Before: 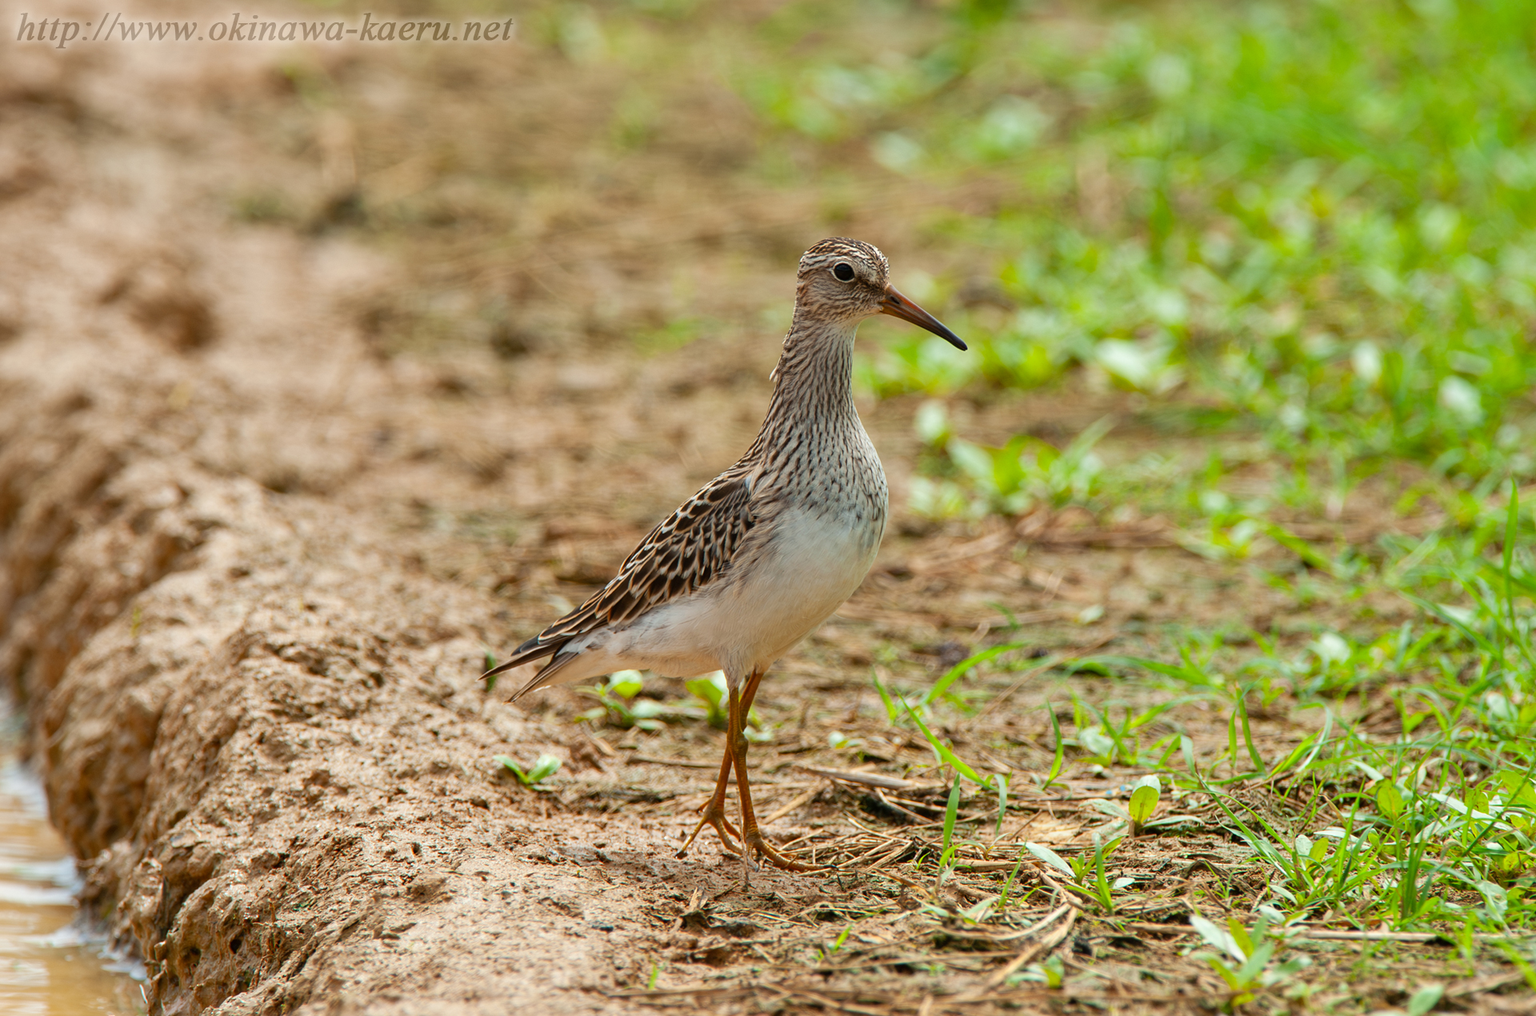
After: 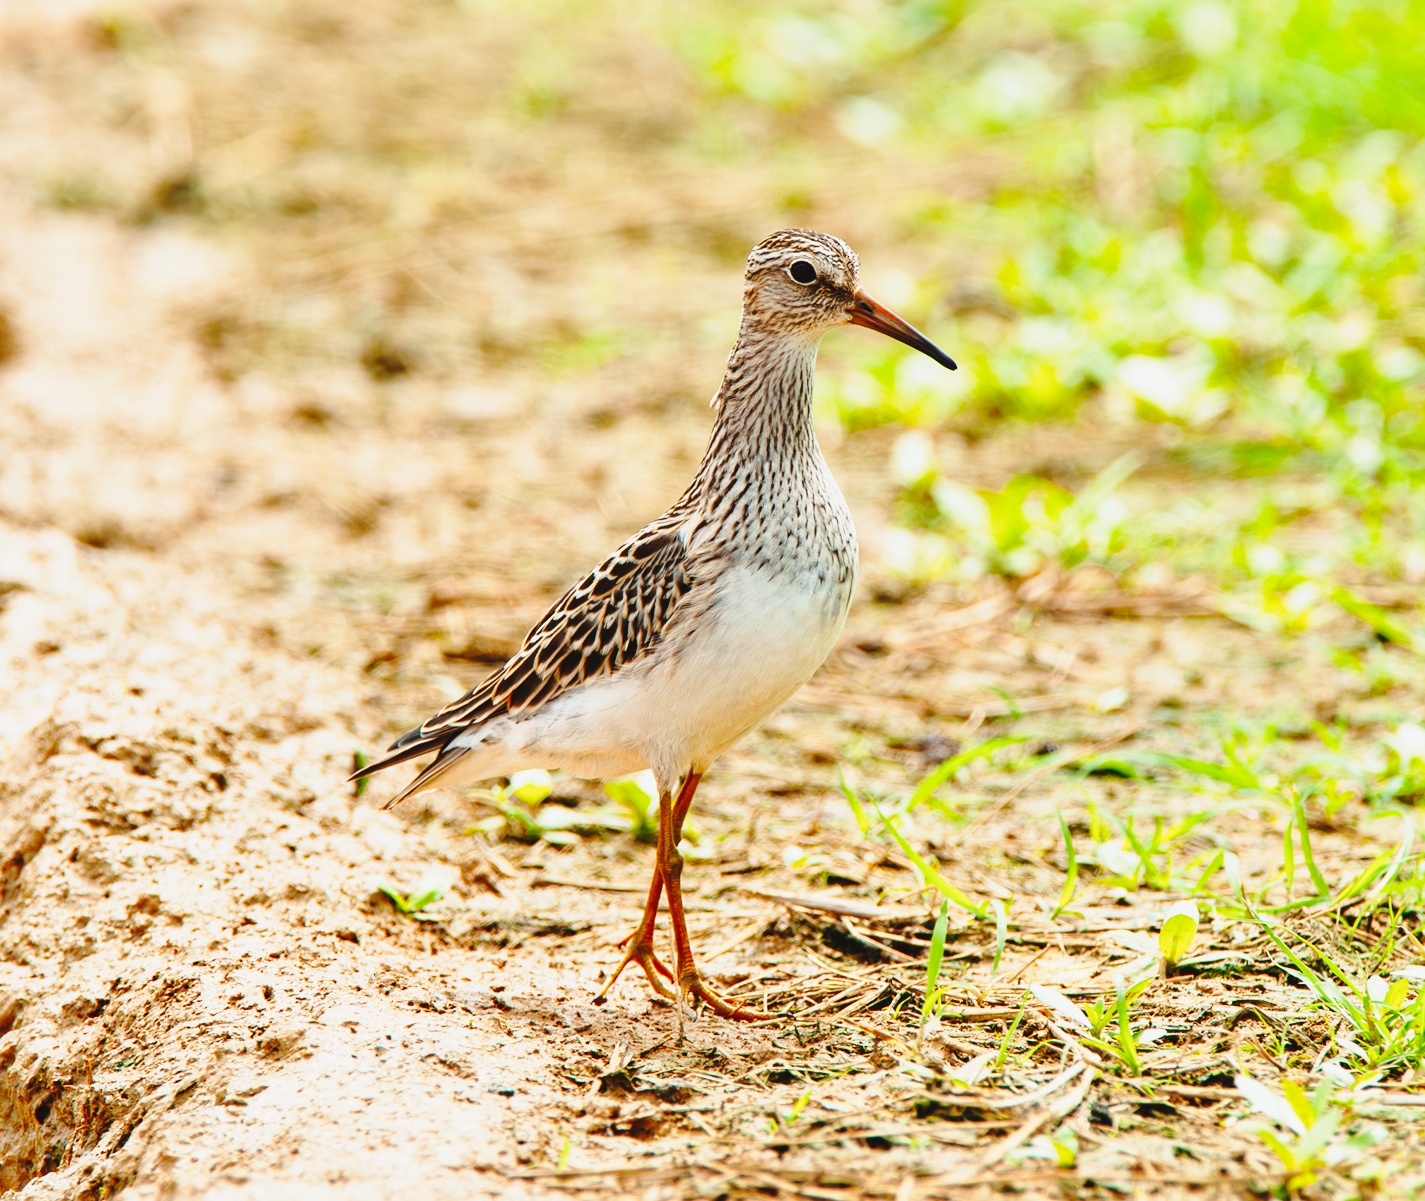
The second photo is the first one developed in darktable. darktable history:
crop and rotate: left 13.163%, top 5.422%, right 12.614%
tone curve: curves: ch0 [(0, 0.039) (0.104, 0.103) (0.273, 0.267) (0.448, 0.487) (0.704, 0.761) (0.886, 0.922) (0.994, 0.971)]; ch1 [(0, 0) (0.335, 0.298) (0.446, 0.413) (0.485, 0.487) (0.515, 0.503) (0.566, 0.563) (0.641, 0.655) (1, 1)]; ch2 [(0, 0) (0.314, 0.301) (0.421, 0.411) (0.502, 0.494) (0.528, 0.54) (0.557, 0.559) (0.612, 0.605) (0.722, 0.686) (1, 1)], preserve colors none
base curve: curves: ch0 [(0, 0) (0.028, 0.03) (0.121, 0.232) (0.46, 0.748) (0.859, 0.968) (1, 1)], preserve colors none
